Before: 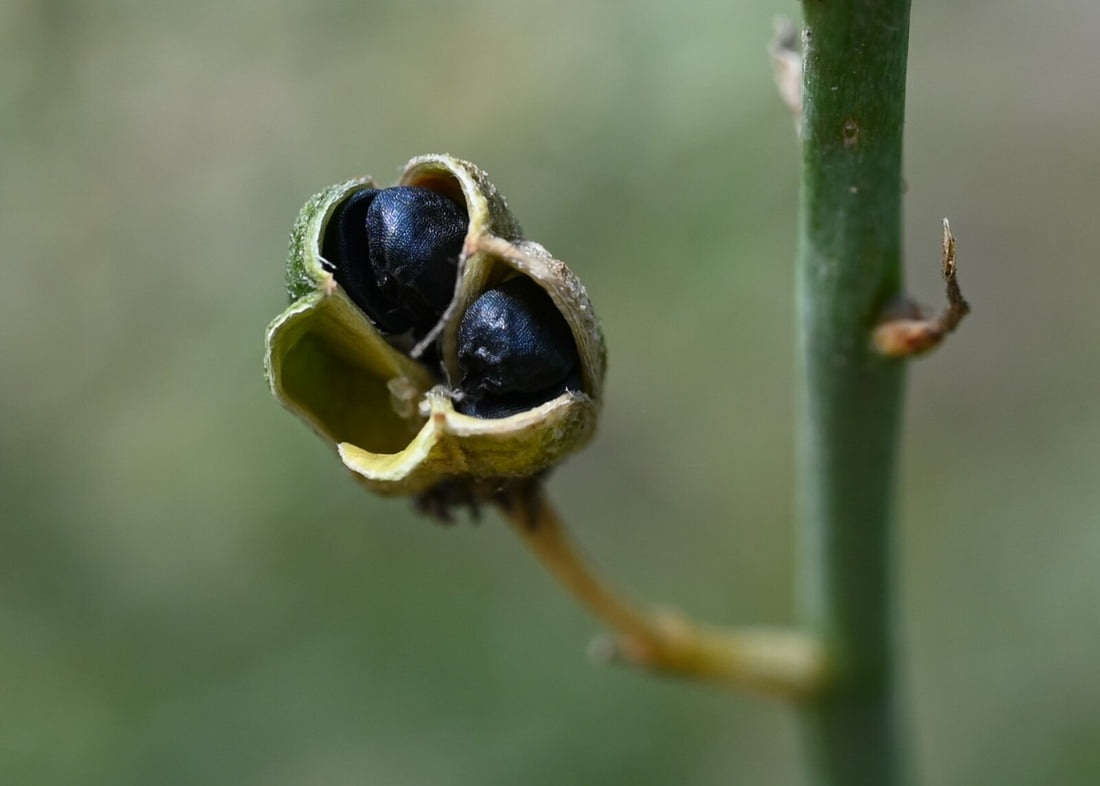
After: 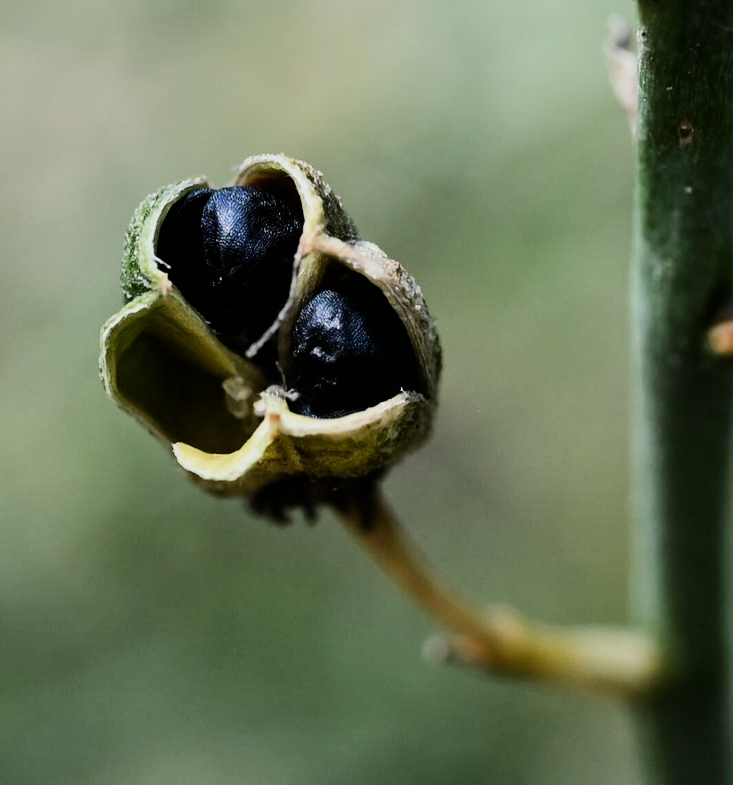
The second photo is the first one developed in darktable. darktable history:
filmic rgb: black relative exposure -8.54 EV, white relative exposure 5.52 EV, hardness 3.39, contrast 1.016
crop and rotate: left 15.055%, right 18.278%
tone equalizer: -8 EV -1.08 EV, -7 EV -1.01 EV, -6 EV -0.867 EV, -5 EV -0.578 EV, -3 EV 0.578 EV, -2 EV 0.867 EV, -1 EV 1.01 EV, +0 EV 1.08 EV, edges refinement/feathering 500, mask exposure compensation -1.57 EV, preserve details no
